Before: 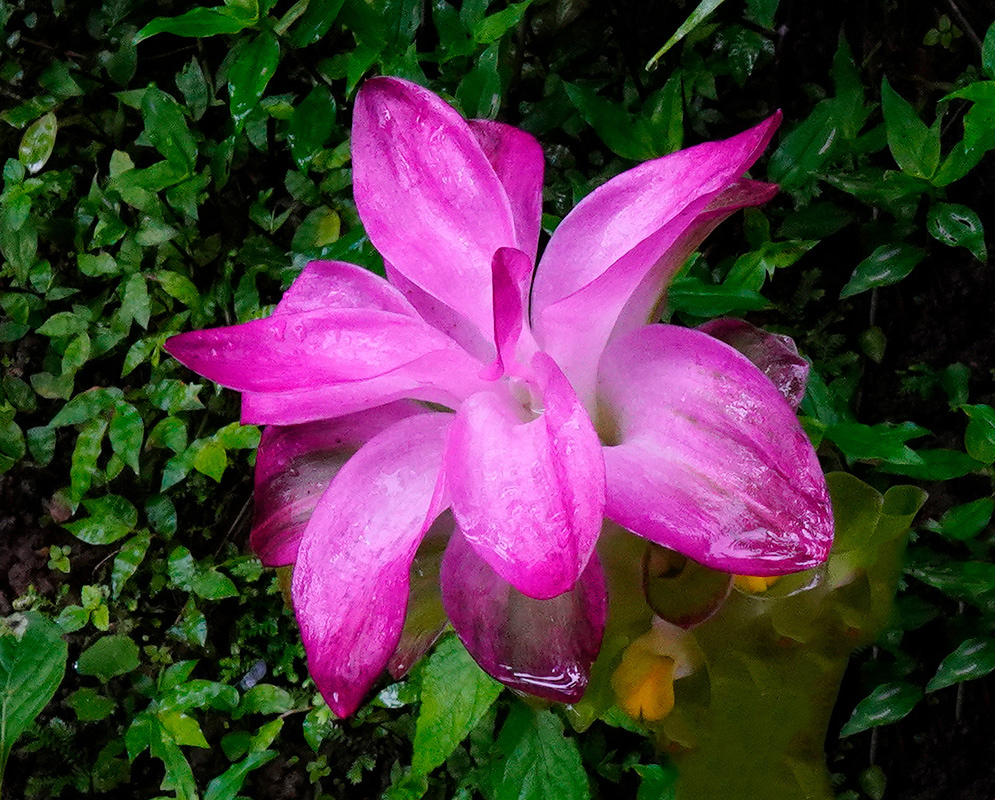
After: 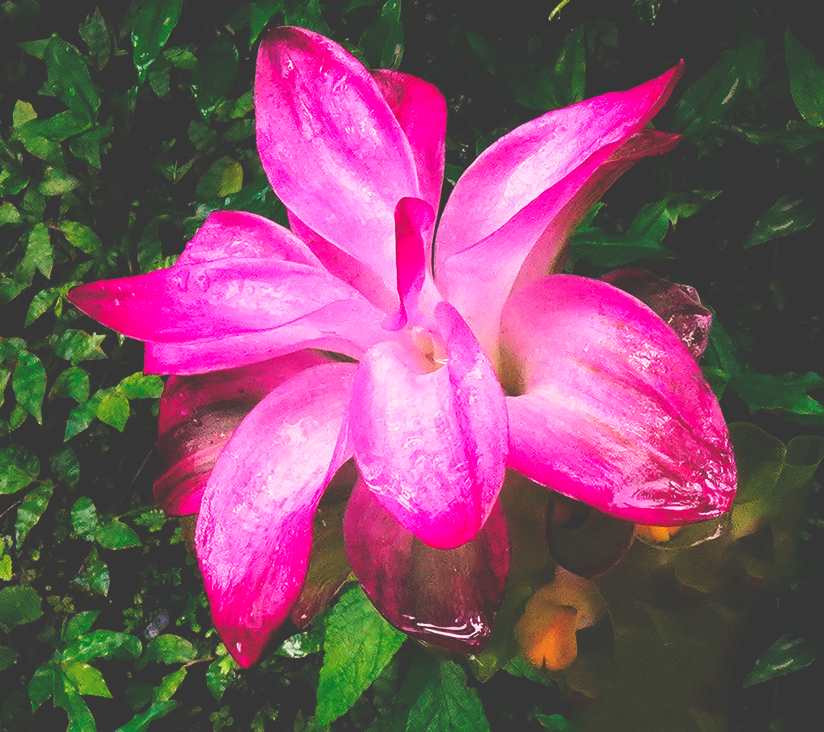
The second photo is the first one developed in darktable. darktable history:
tone equalizer: on, module defaults
base curve: curves: ch0 [(0, 0.036) (0.007, 0.037) (0.604, 0.887) (1, 1)], preserve colors none
white balance: red 1.123, blue 0.83
crop: left 9.807%, top 6.259%, right 7.334%, bottom 2.177%
